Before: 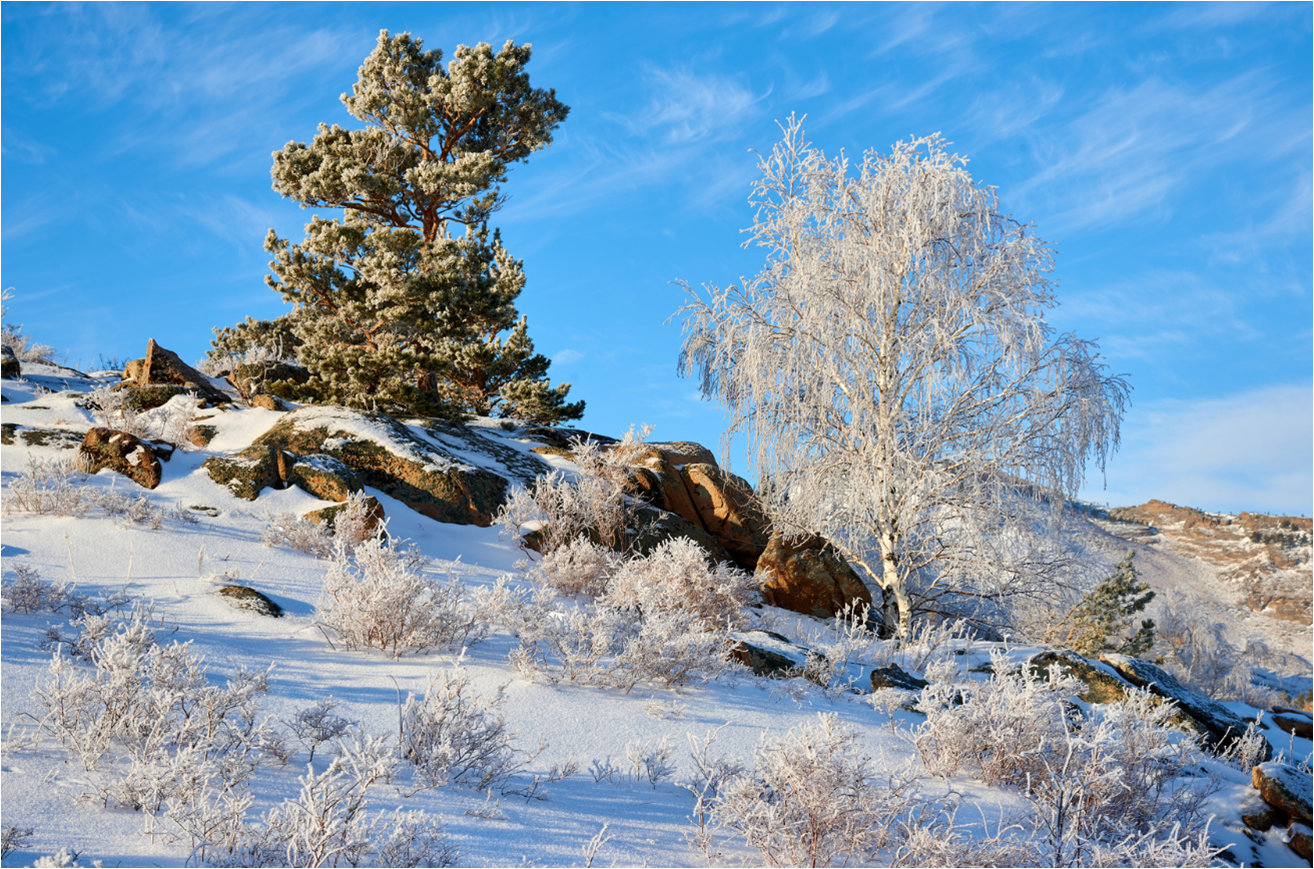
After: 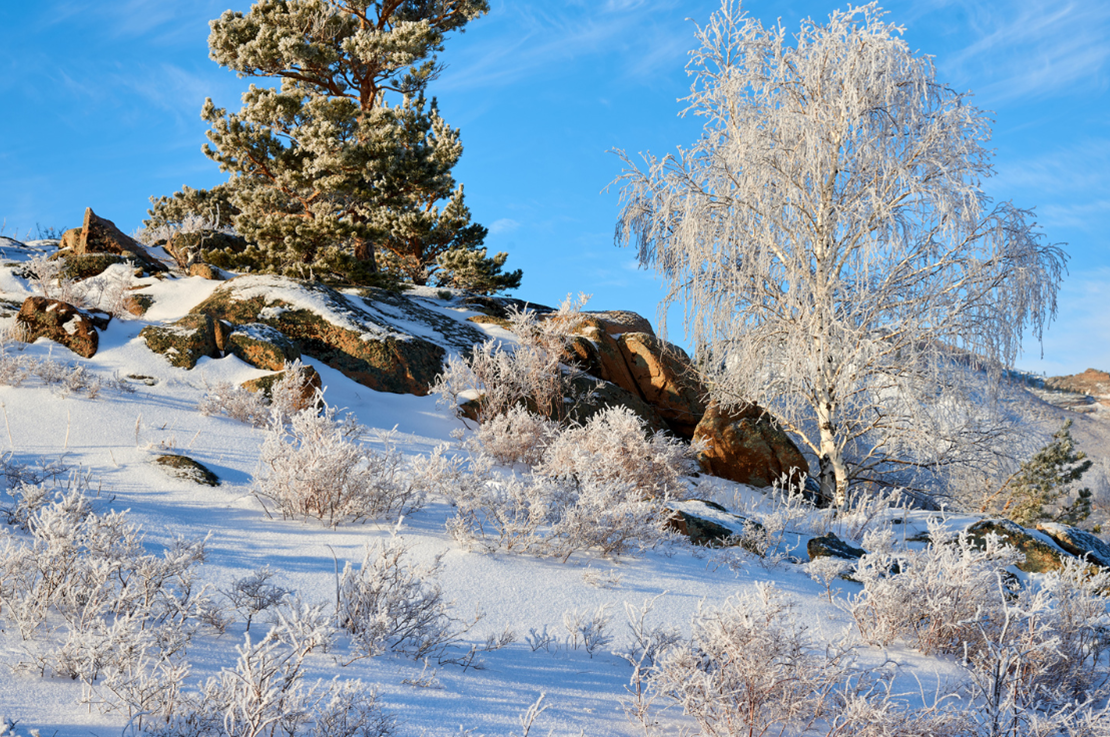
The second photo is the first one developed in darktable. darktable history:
crop and rotate: left 4.802%, top 15.188%, right 10.693%
